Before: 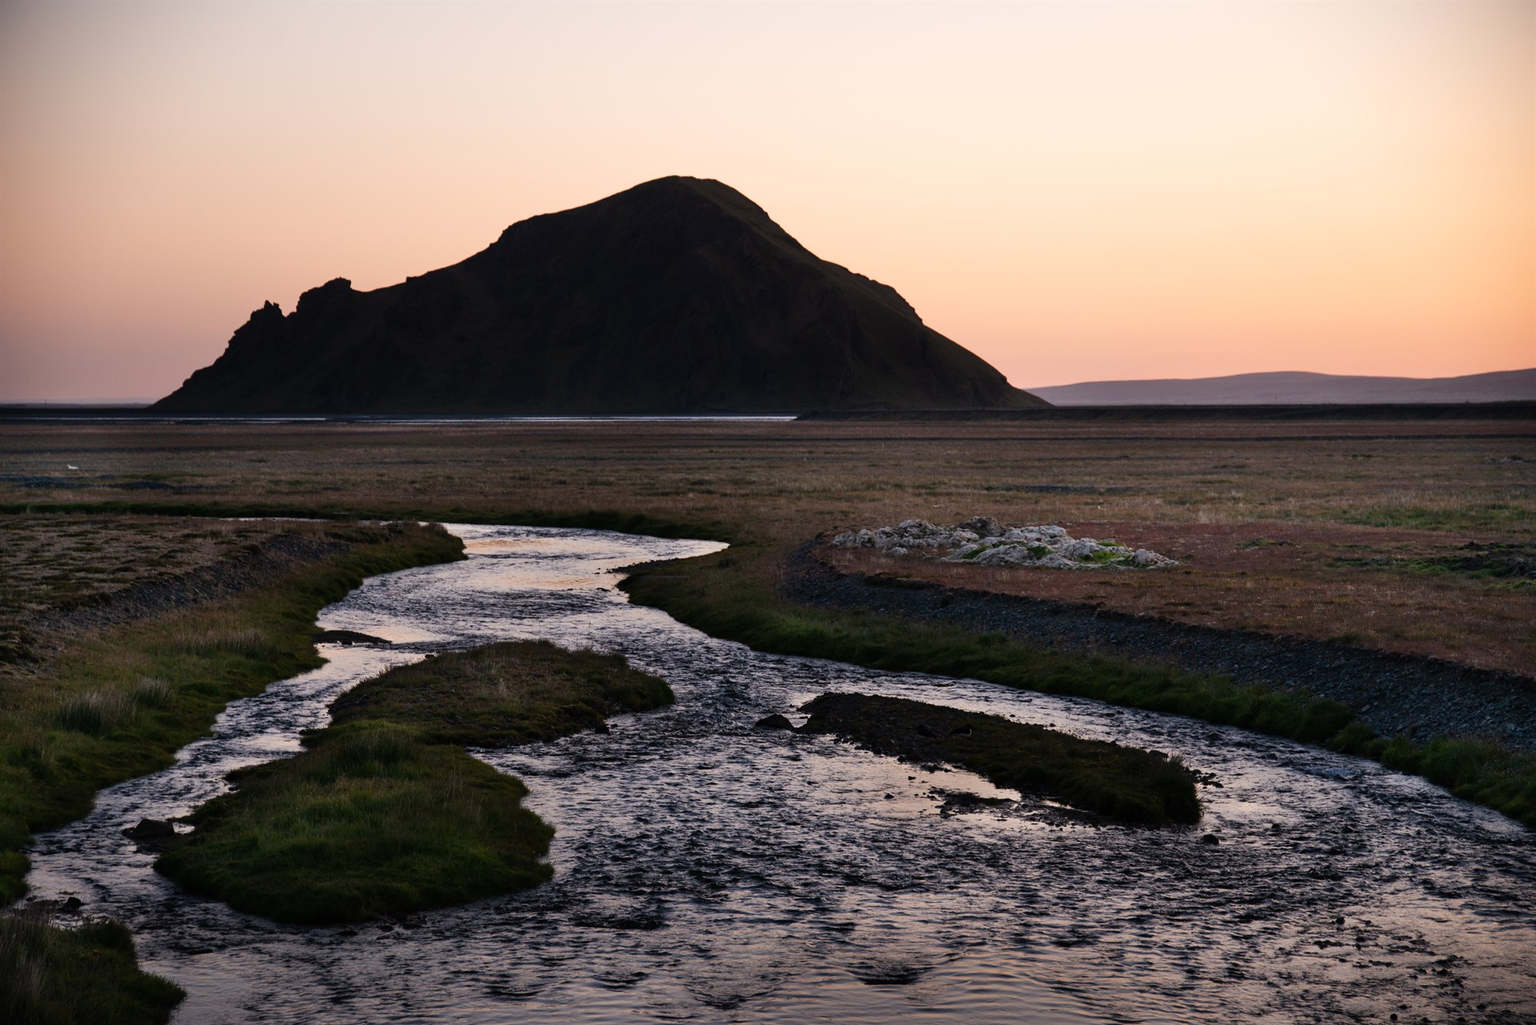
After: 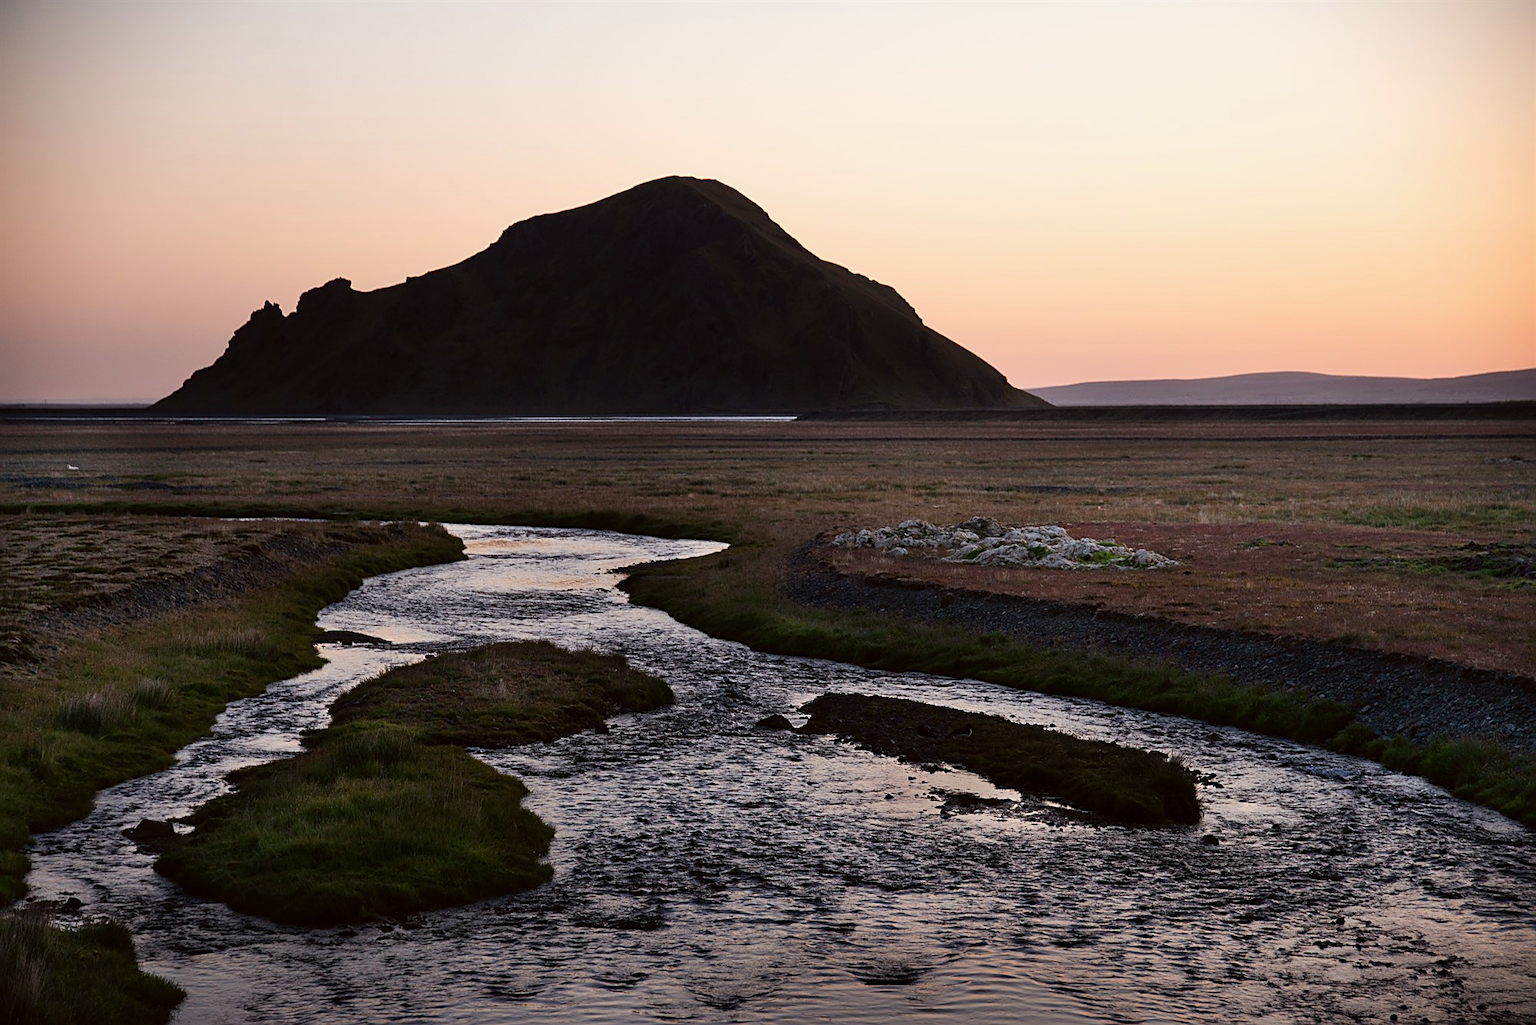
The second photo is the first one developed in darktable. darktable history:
sharpen: on, module defaults
color correction: highlights a* -2.78, highlights b* -2, shadows a* 2.35, shadows b* 2.7
